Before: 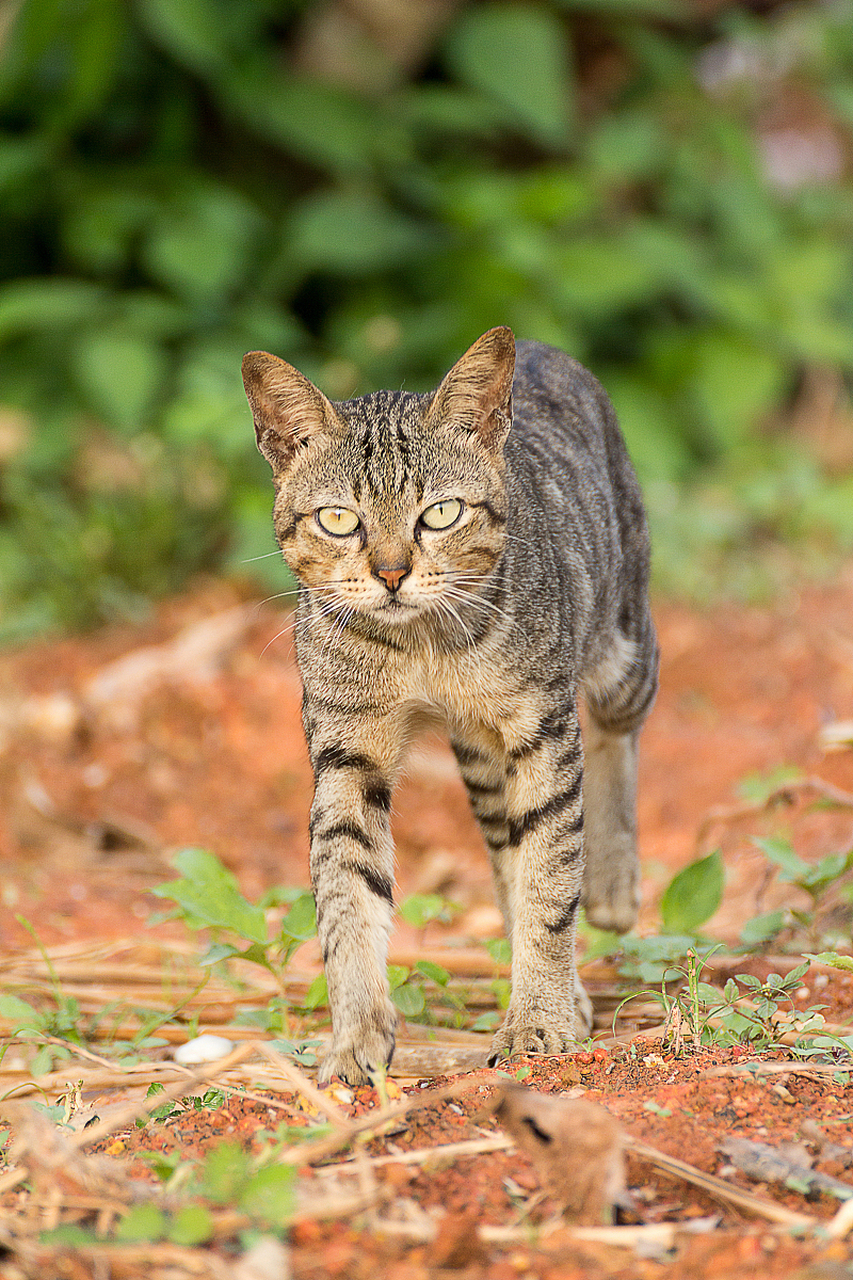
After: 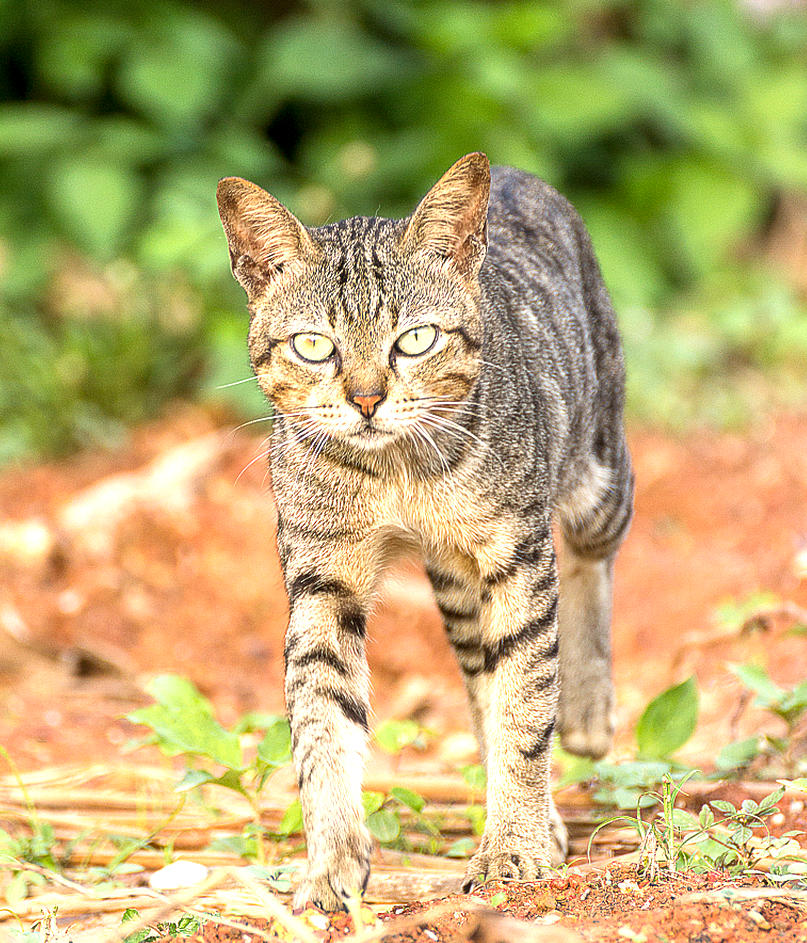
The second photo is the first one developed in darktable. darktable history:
crop and rotate: left 2.995%, top 13.642%, right 2.301%, bottom 12.664%
local contrast: on, module defaults
exposure: exposure 0.718 EV, compensate exposure bias true, compensate highlight preservation false
